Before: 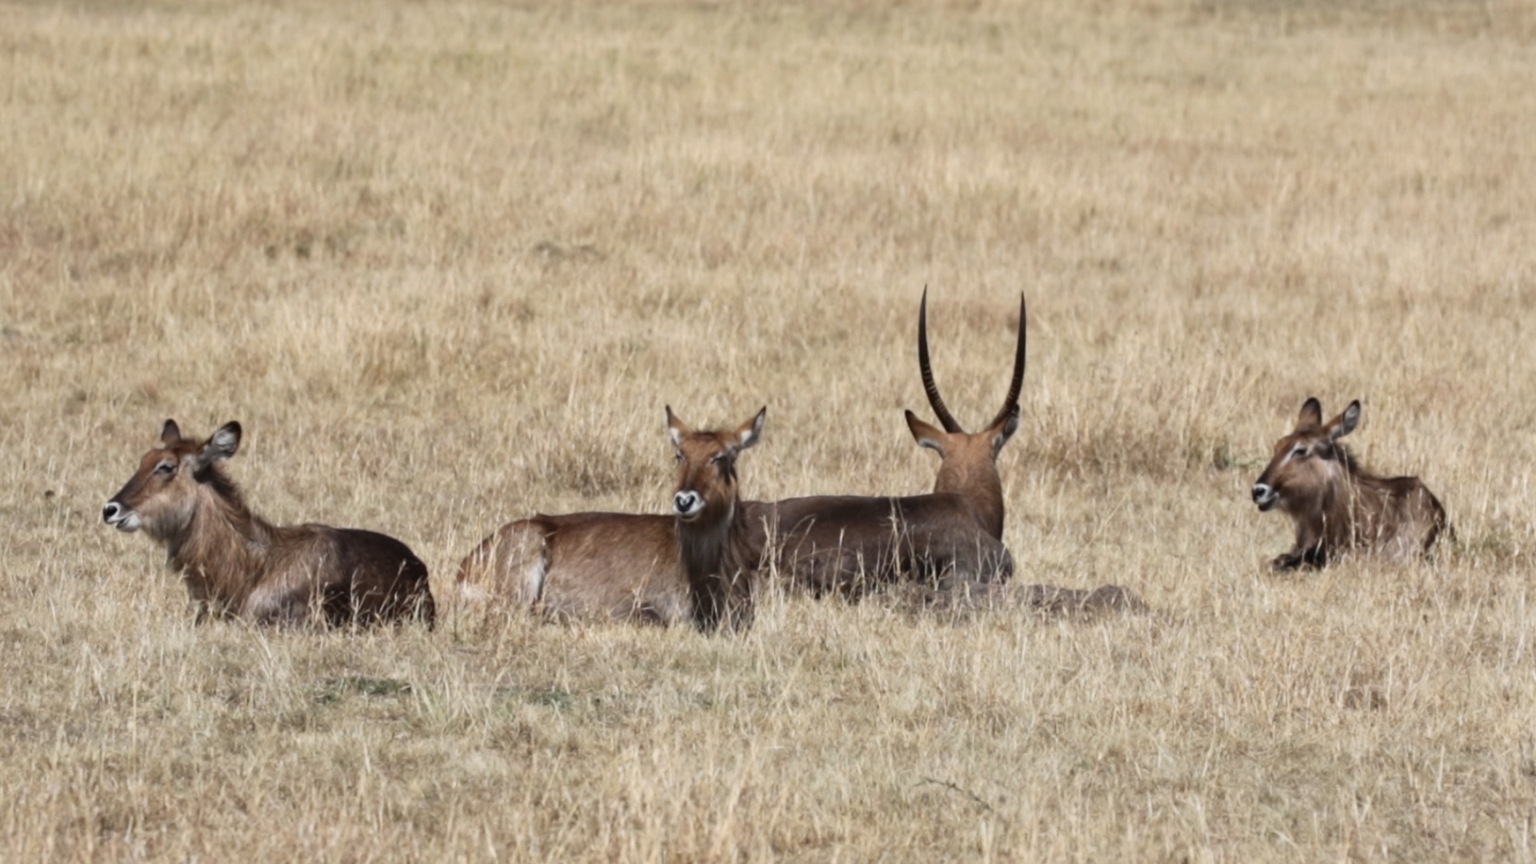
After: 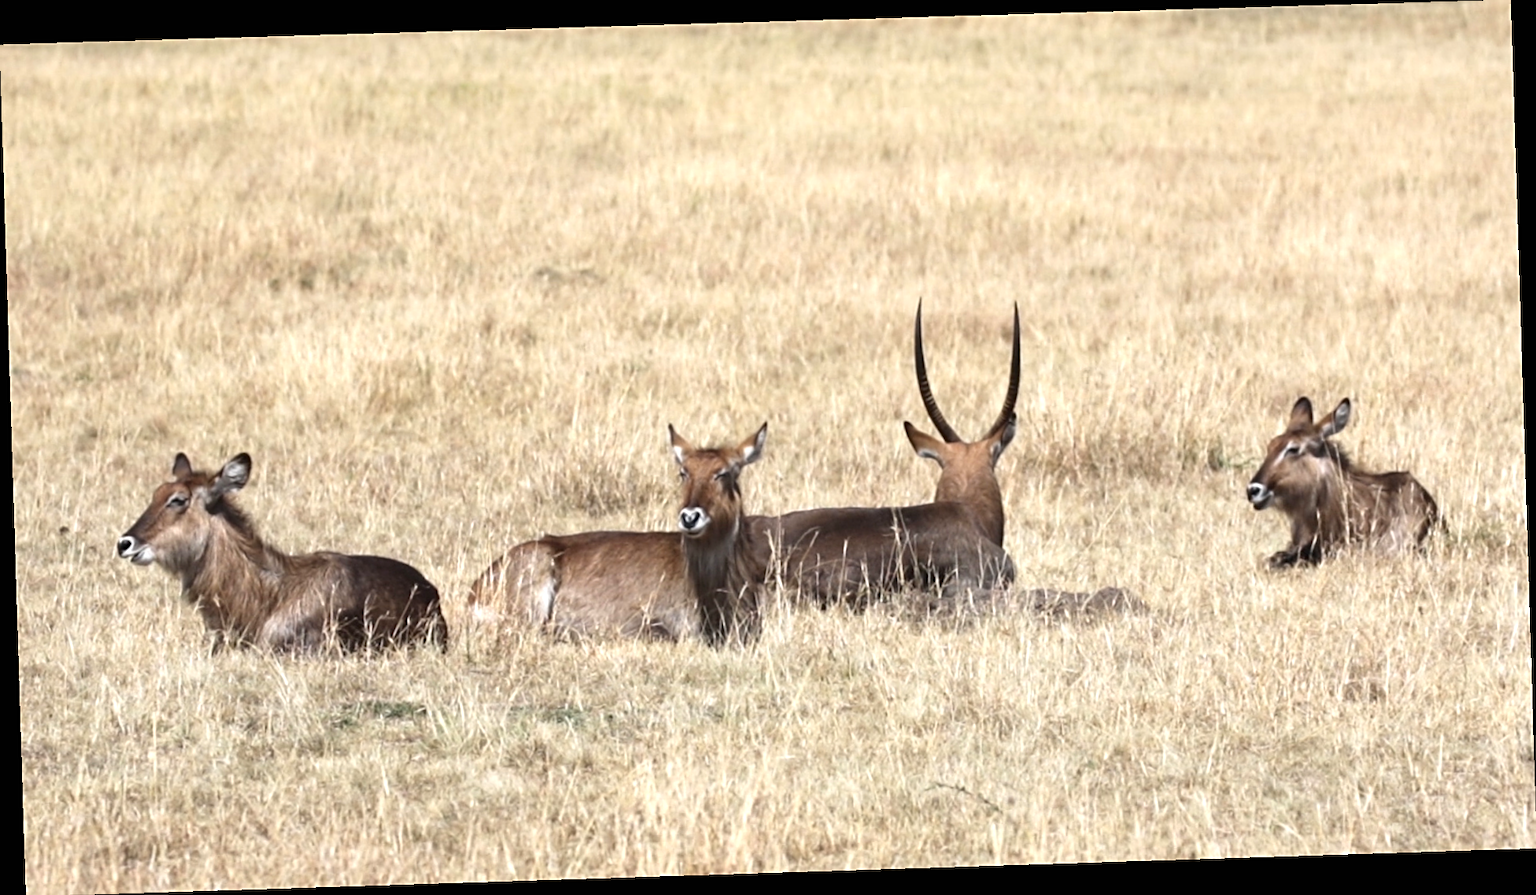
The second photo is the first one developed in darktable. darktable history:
rotate and perspective: rotation -1.77°, lens shift (horizontal) 0.004, automatic cropping off
exposure: black level correction 0, exposure 0.7 EV, compensate exposure bias true, compensate highlight preservation false
sharpen: on, module defaults
